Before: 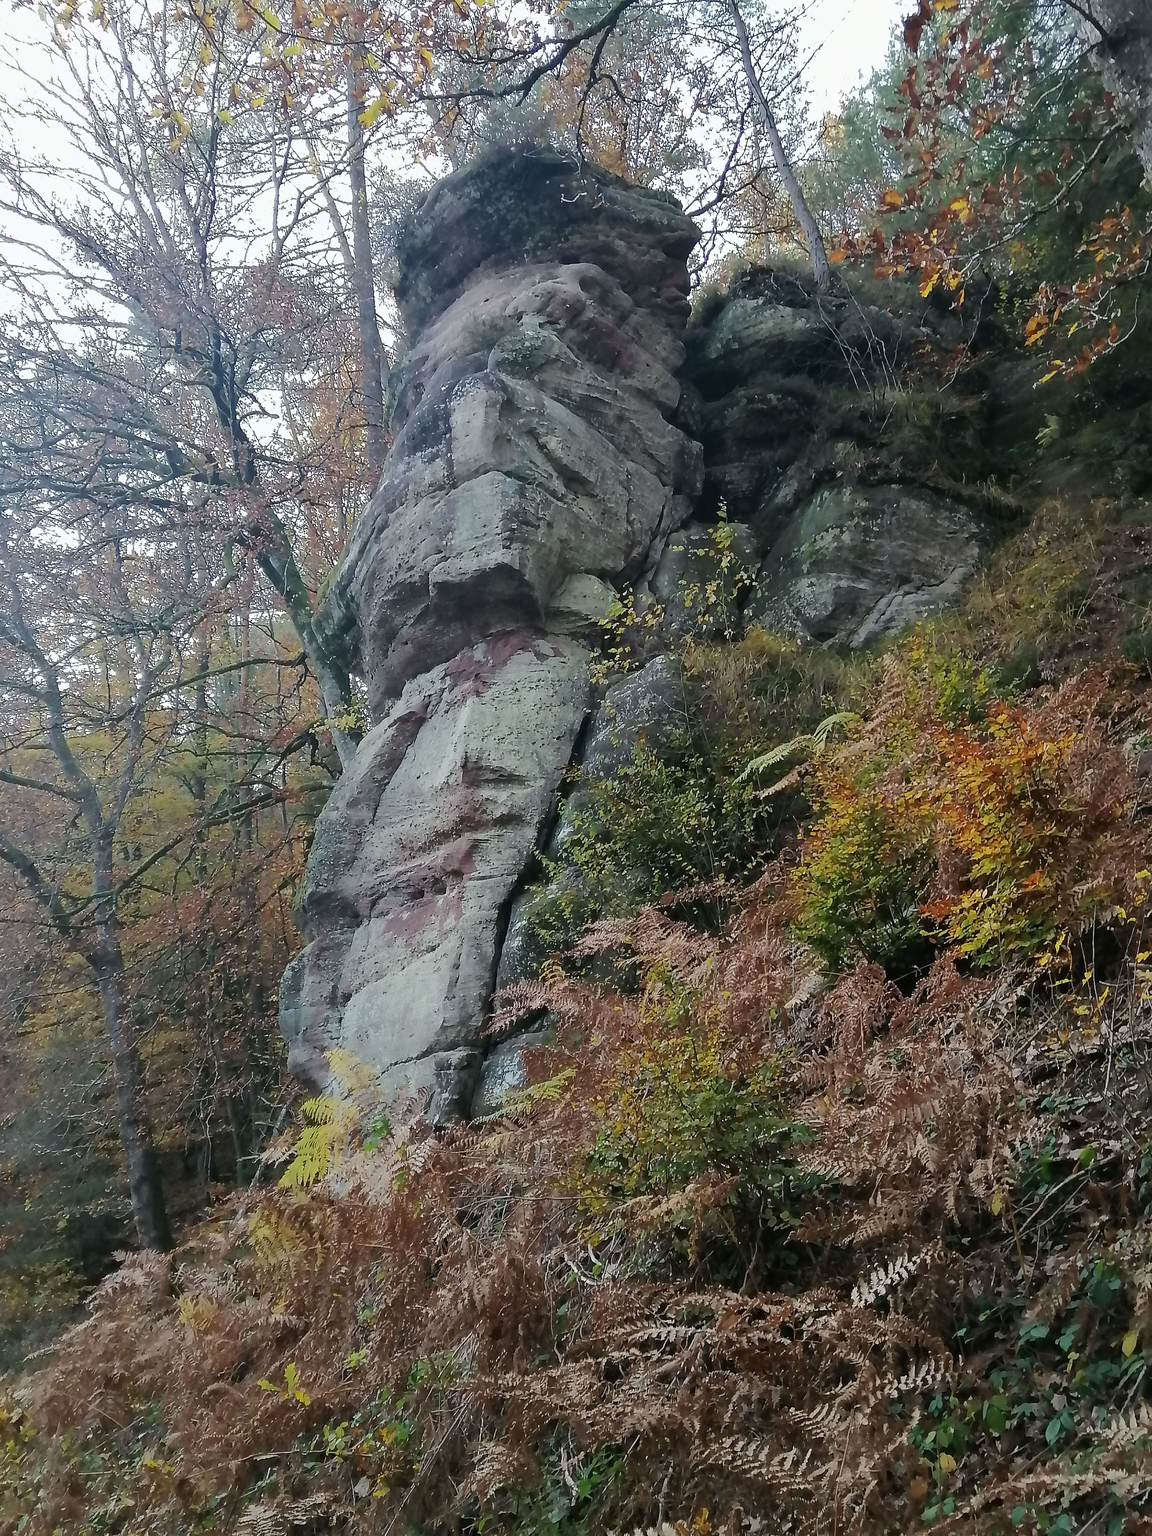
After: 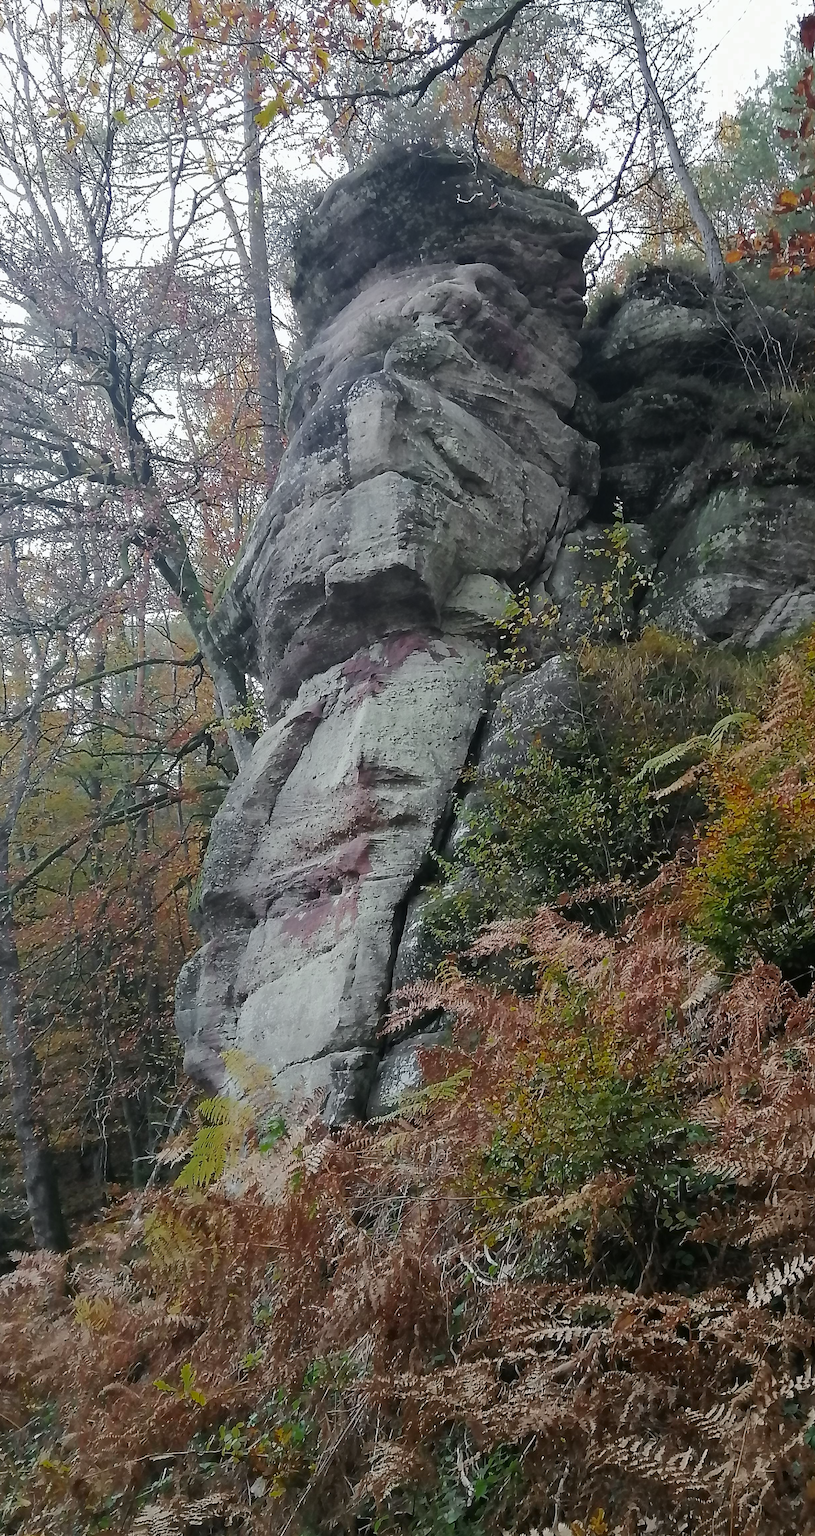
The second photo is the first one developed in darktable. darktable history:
rgb levels: preserve colors max RGB
crop and rotate: left 9.061%, right 20.142%
color zones: curves: ch0 [(0, 0.48) (0.209, 0.398) (0.305, 0.332) (0.429, 0.493) (0.571, 0.5) (0.714, 0.5) (0.857, 0.5) (1, 0.48)]; ch1 [(0, 0.633) (0.143, 0.586) (0.286, 0.489) (0.429, 0.448) (0.571, 0.31) (0.714, 0.335) (0.857, 0.492) (1, 0.633)]; ch2 [(0, 0.448) (0.143, 0.498) (0.286, 0.5) (0.429, 0.5) (0.571, 0.5) (0.714, 0.5) (0.857, 0.5) (1, 0.448)]
